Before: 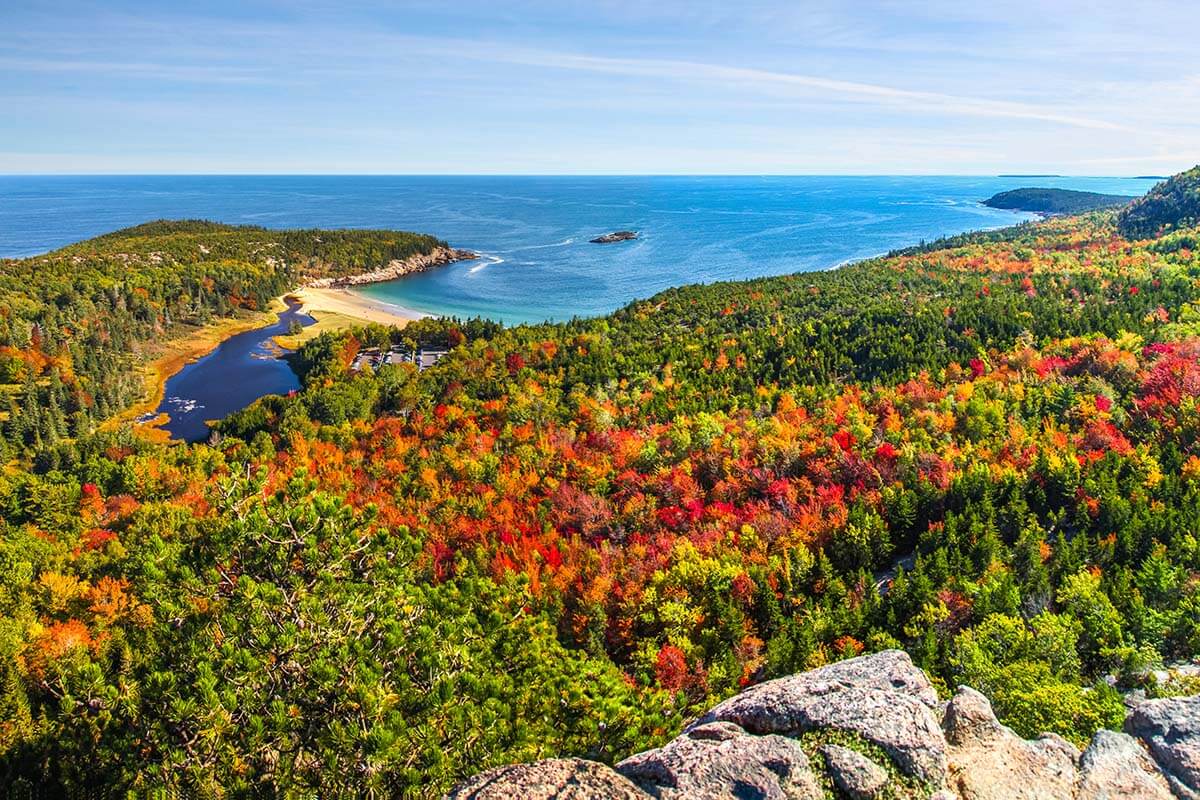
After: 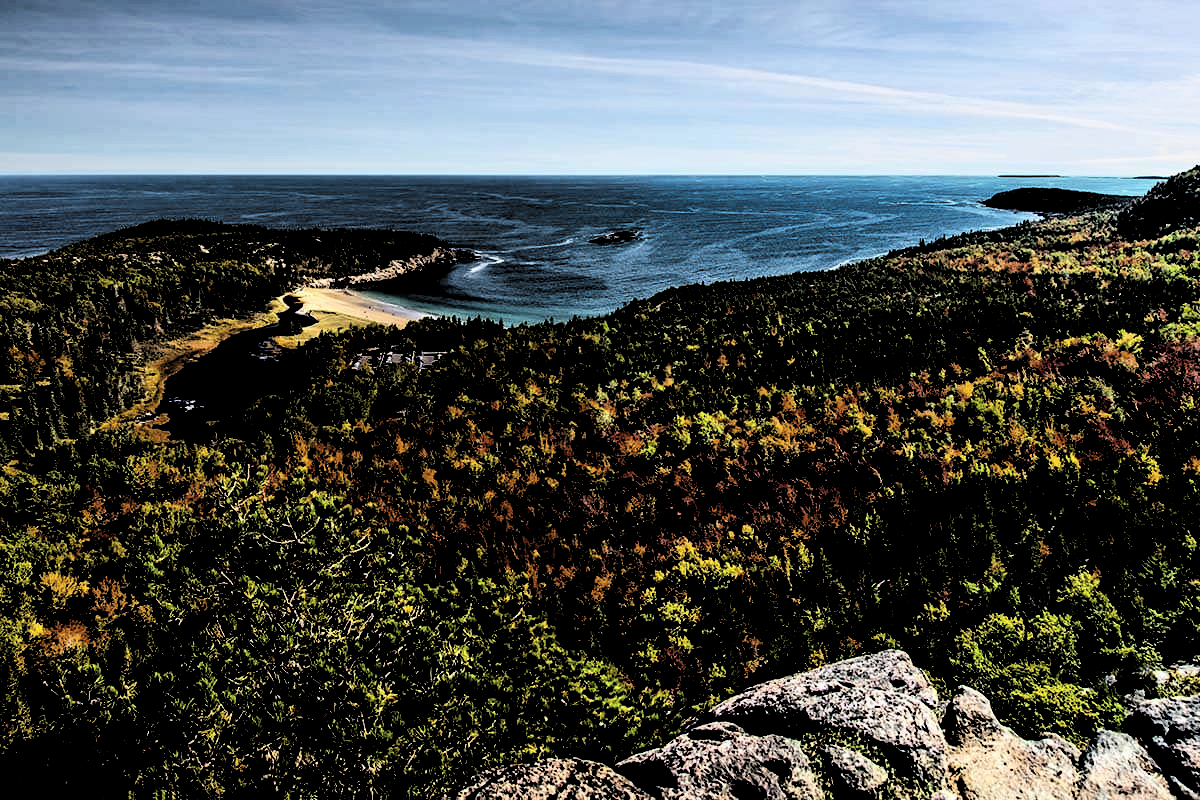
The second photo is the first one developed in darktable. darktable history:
levels: levels [0.514, 0.759, 1]
contrast brightness saturation: contrast 0.28
